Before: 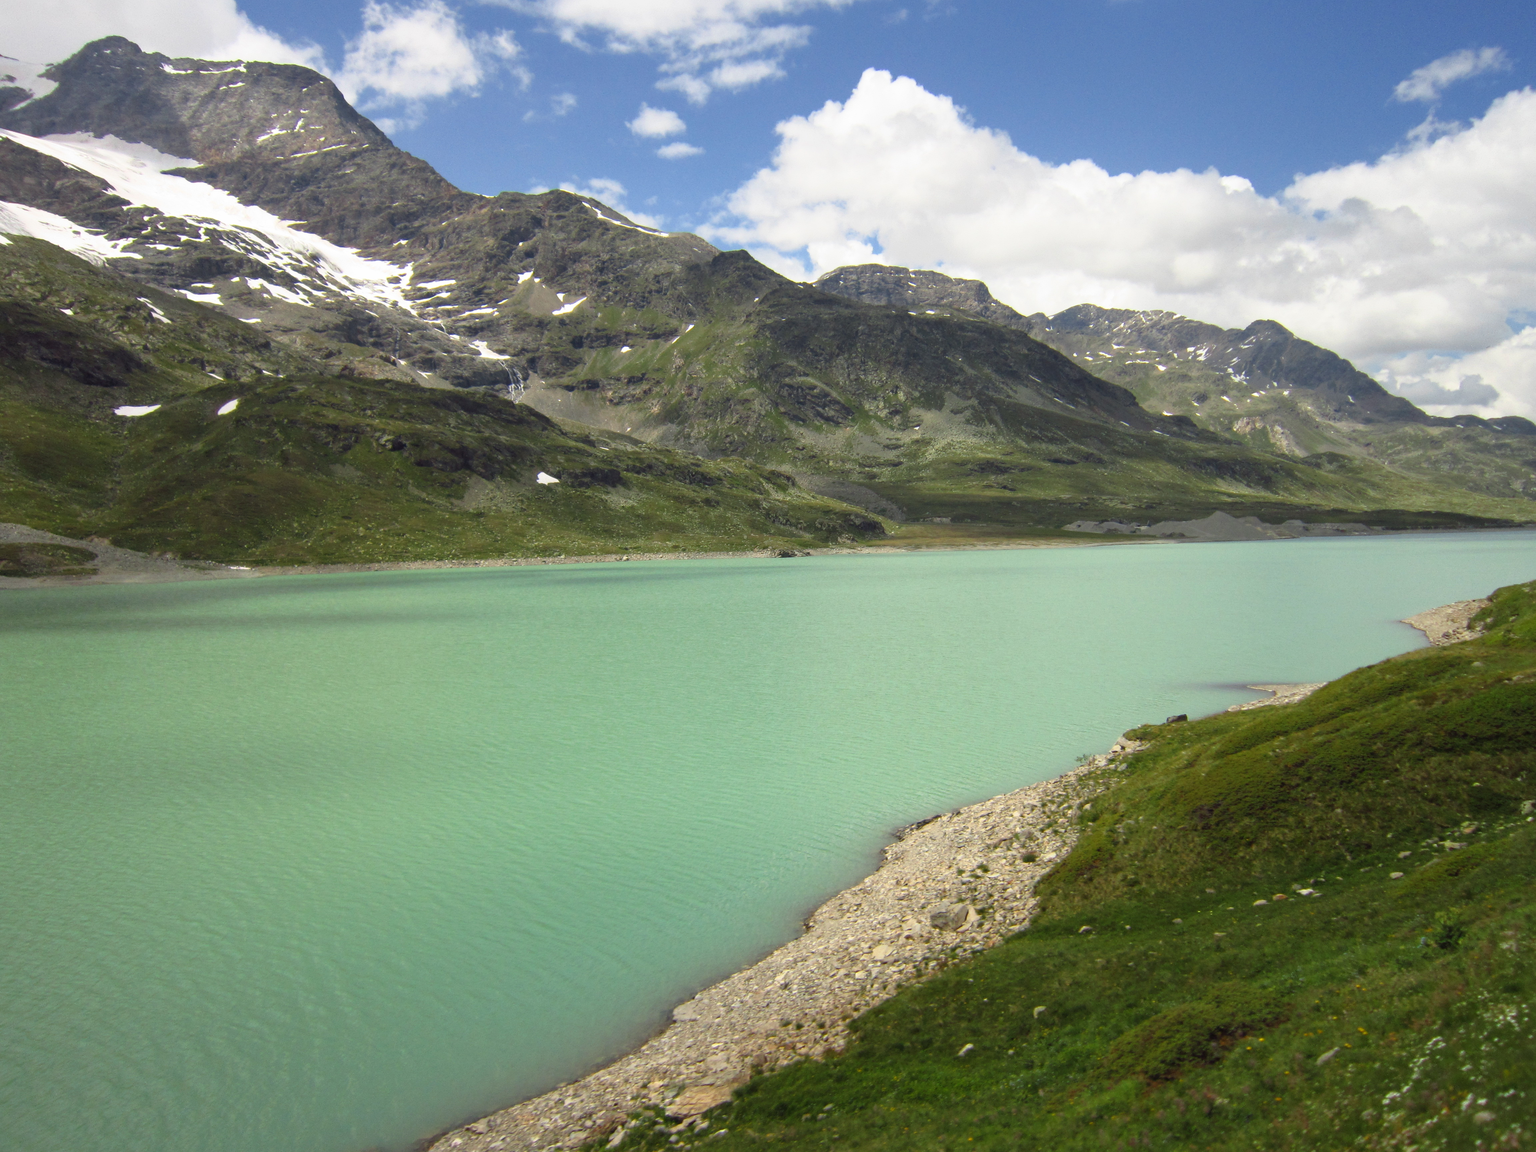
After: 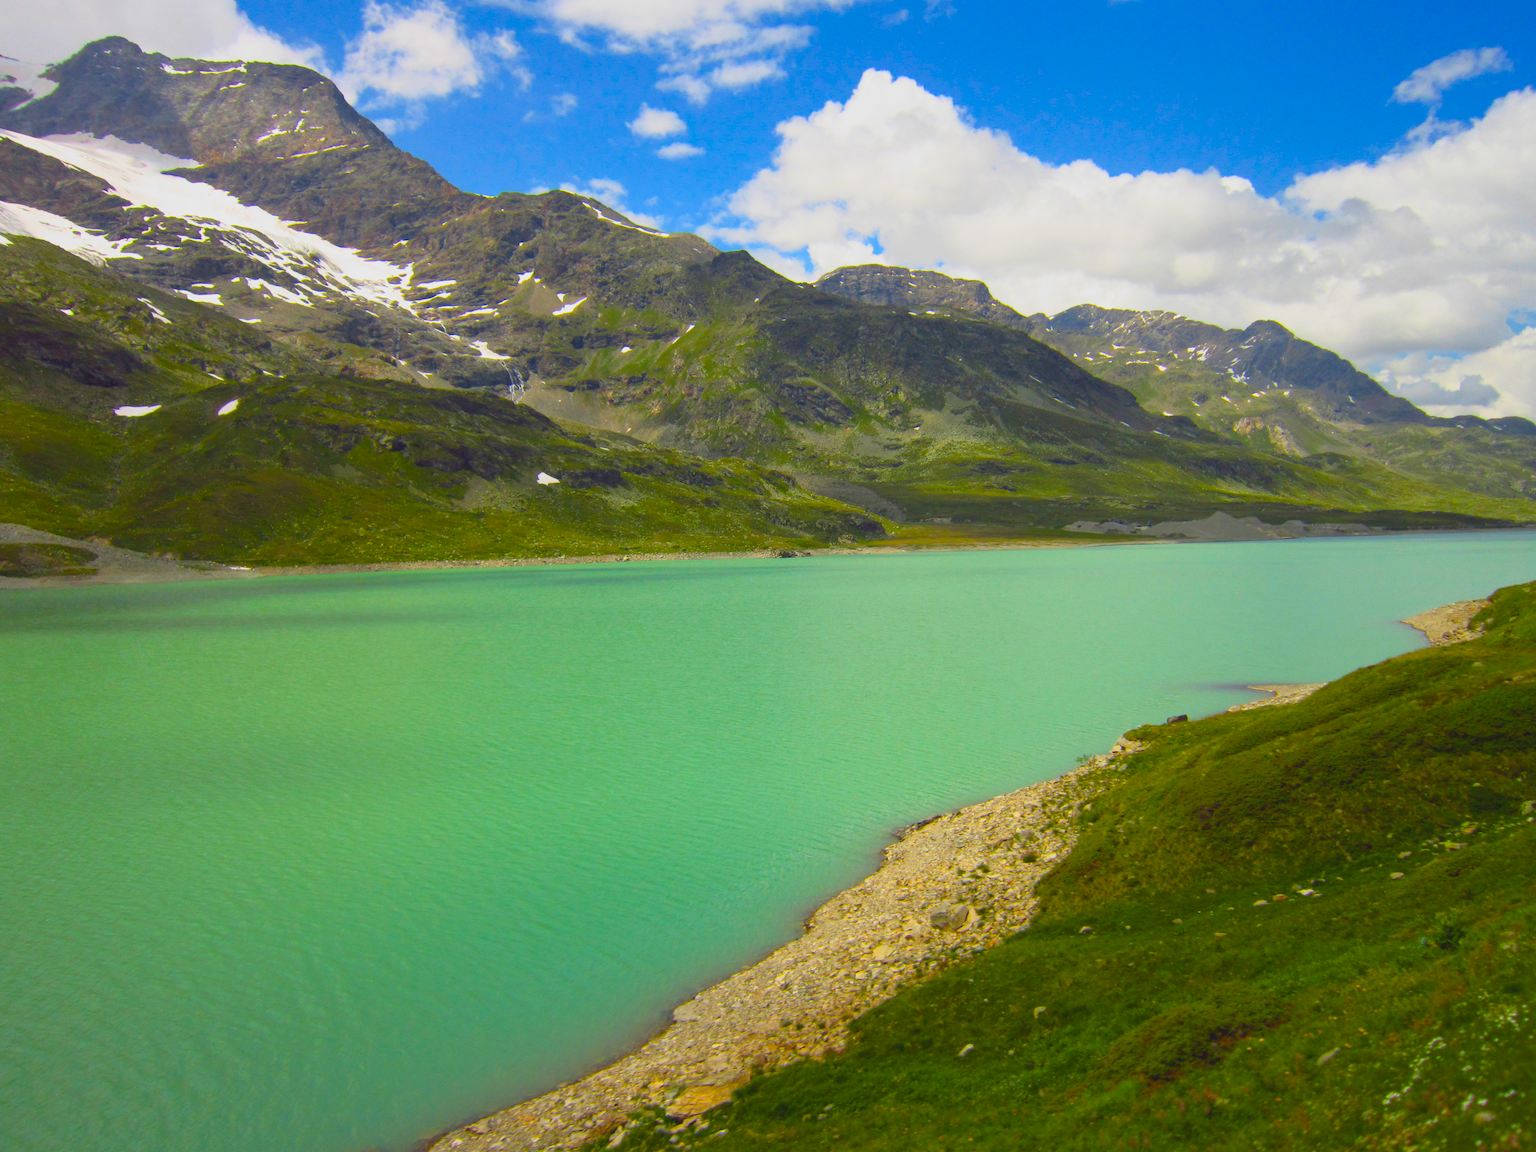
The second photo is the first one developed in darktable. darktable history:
color balance rgb: linear chroma grading › global chroma 18.621%, perceptual saturation grading › global saturation 19.984%, global vibrance 50.763%
contrast brightness saturation: contrast -0.126
exposure: exposure -0.05 EV, compensate highlight preservation false
